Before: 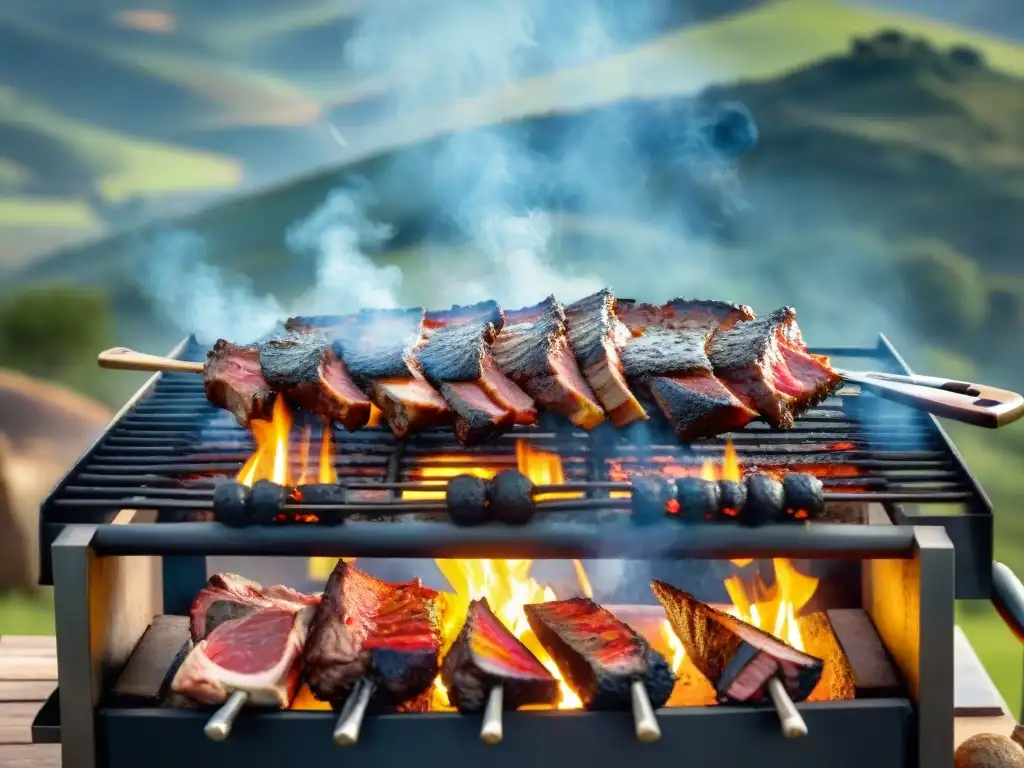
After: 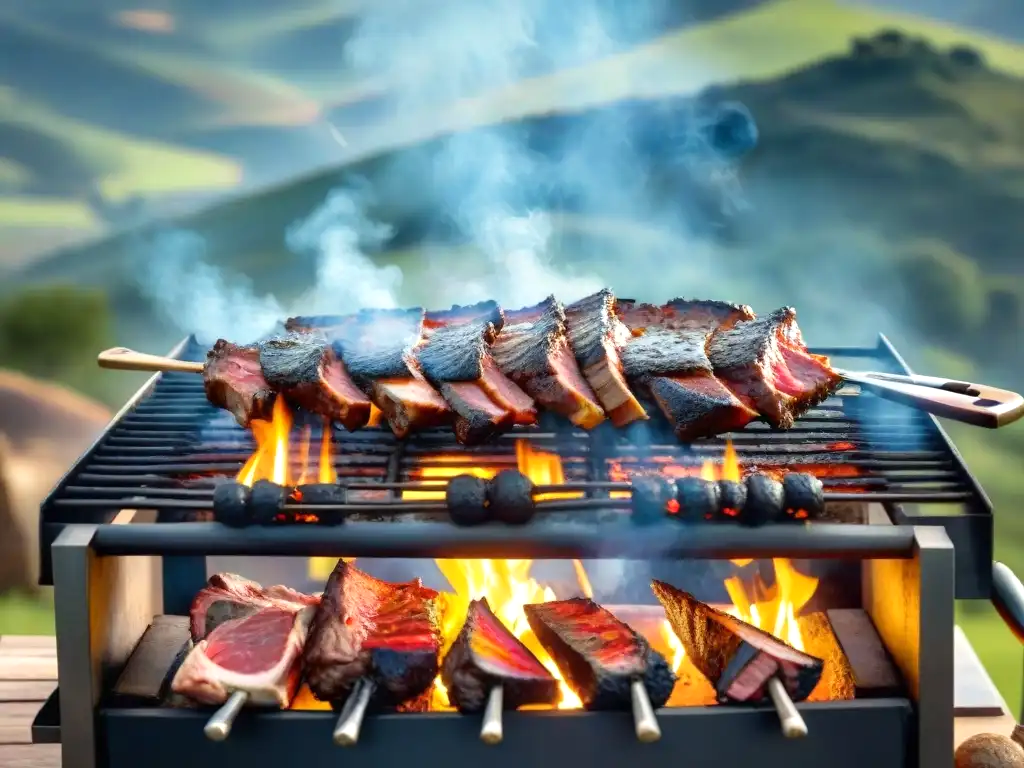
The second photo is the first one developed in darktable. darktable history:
exposure: exposure 0.171 EV, compensate highlight preservation false
